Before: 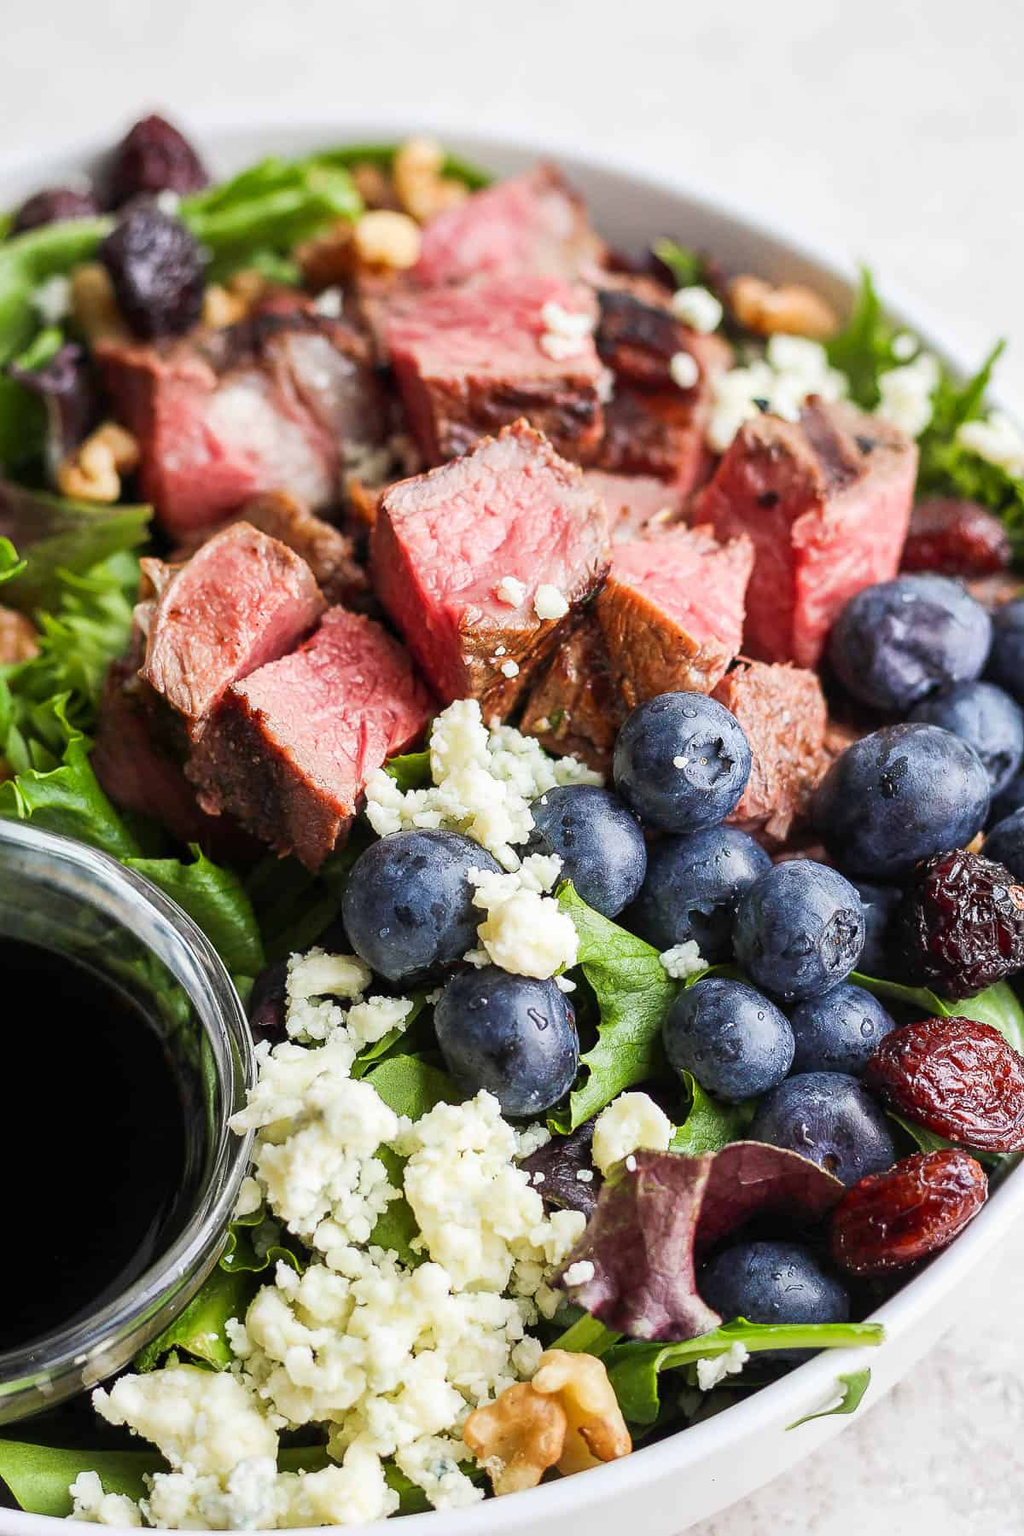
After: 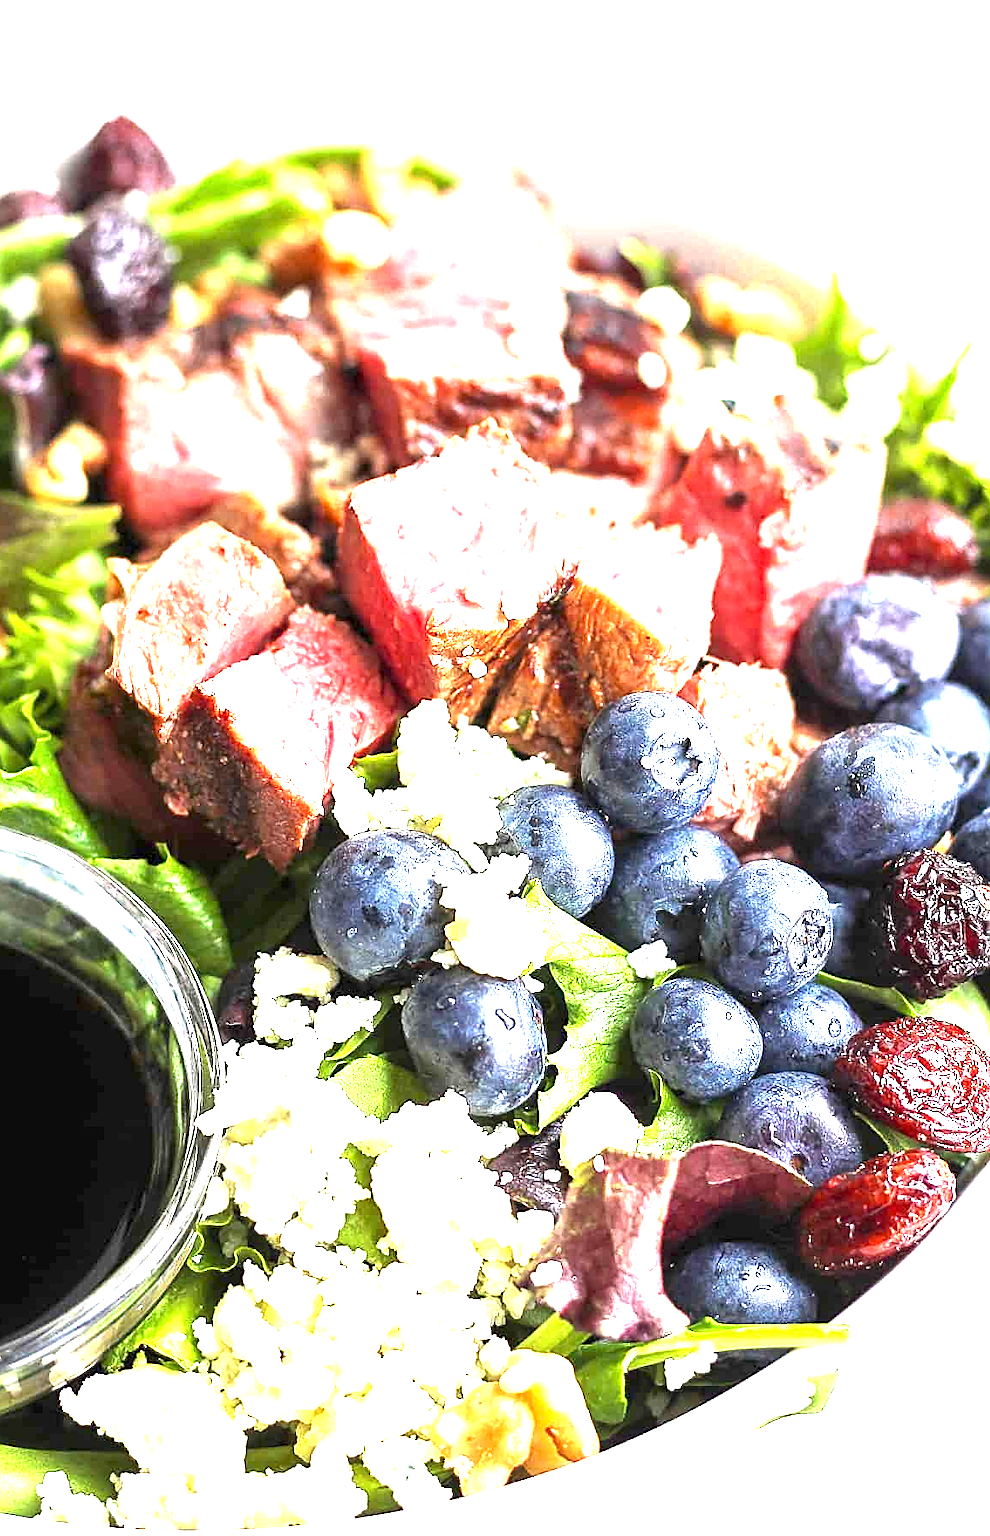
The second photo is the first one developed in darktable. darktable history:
crop and rotate: left 3.238%
sharpen: on, module defaults
exposure: exposure 2.04 EV, compensate highlight preservation false
